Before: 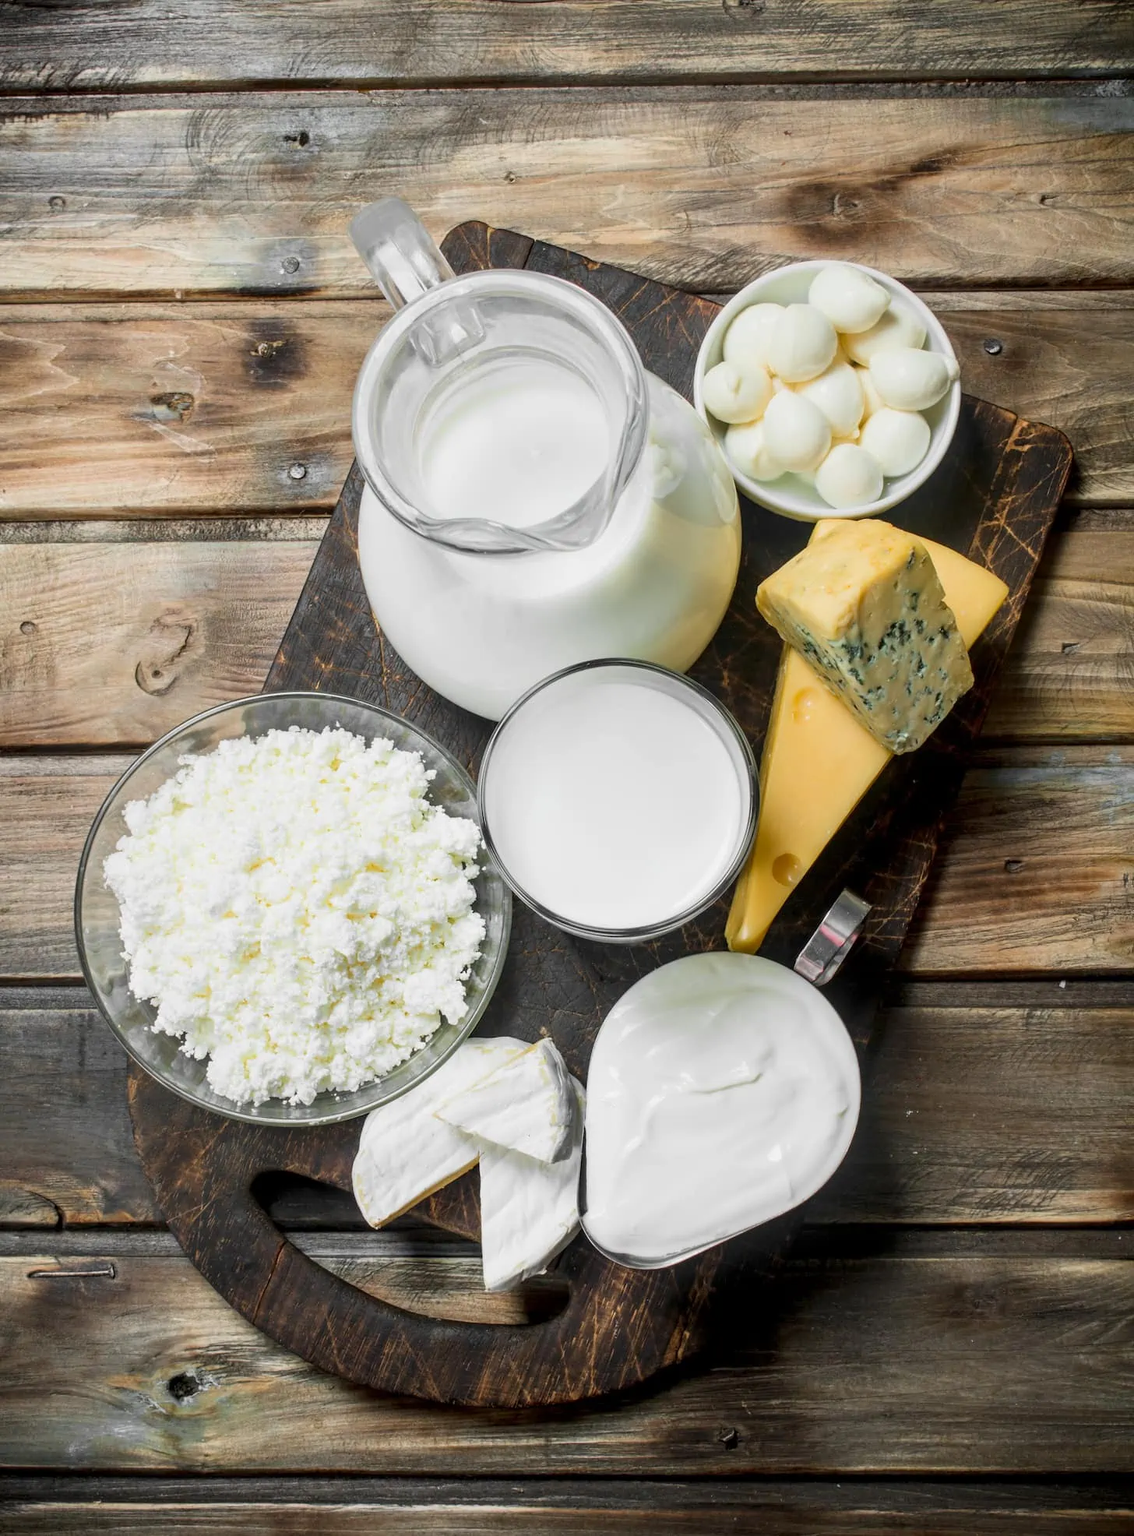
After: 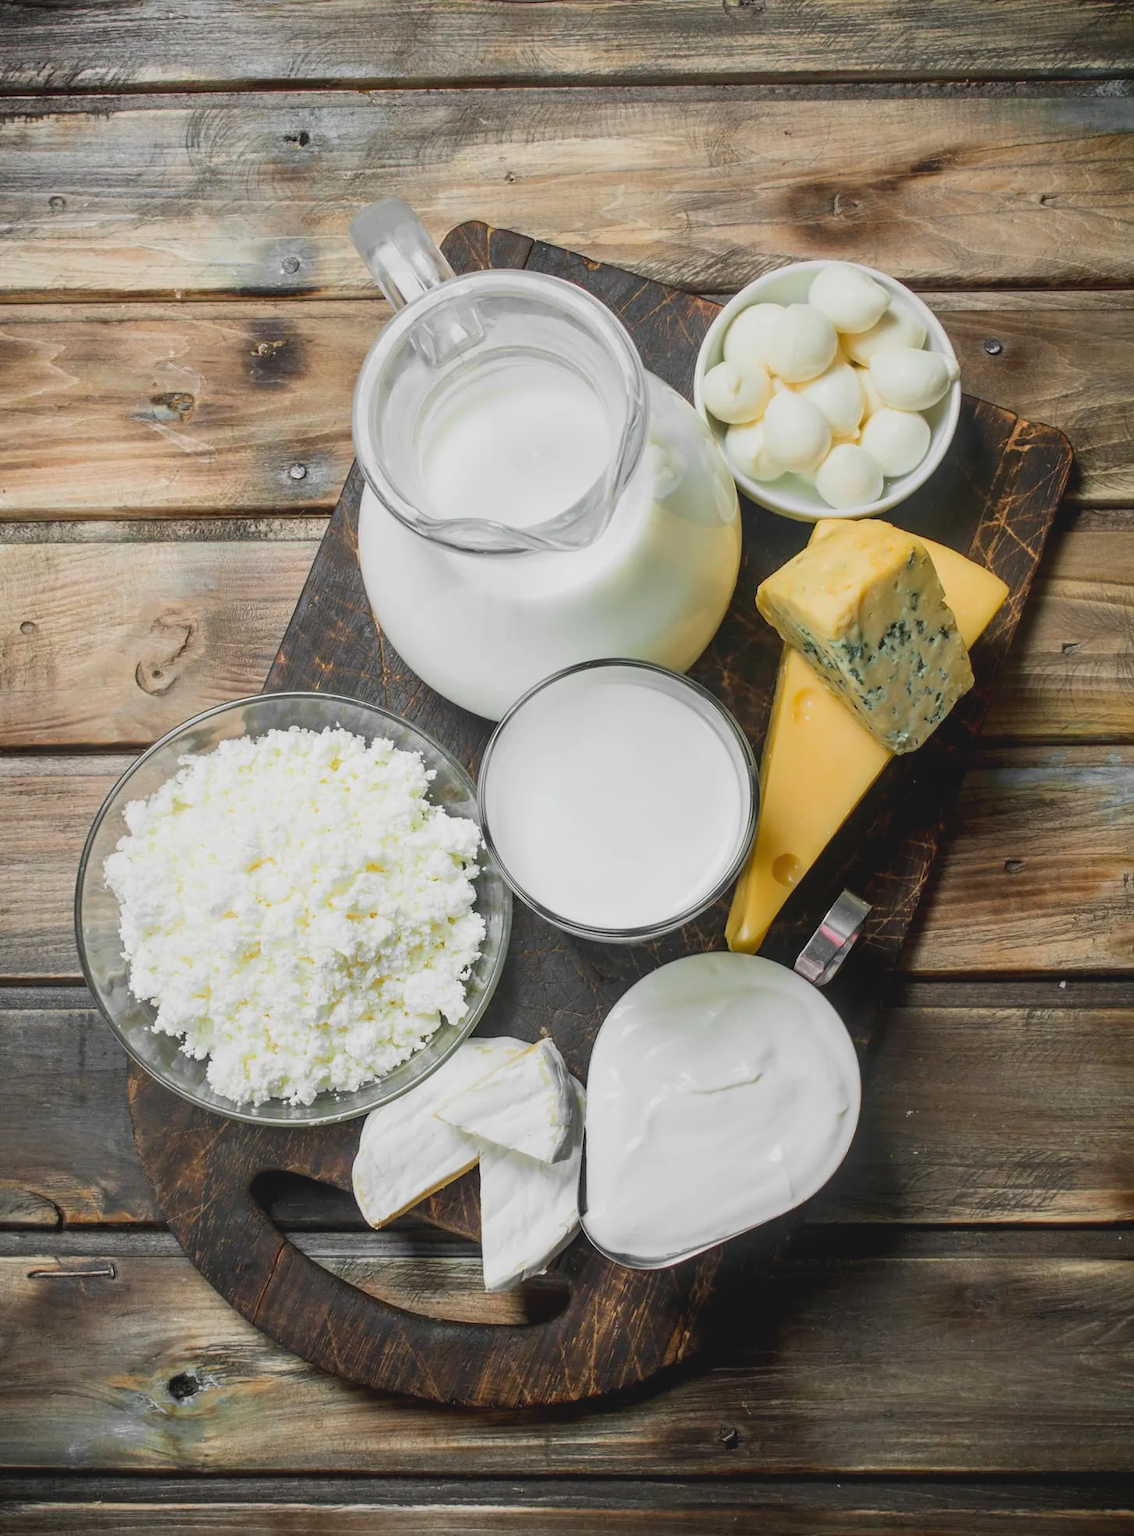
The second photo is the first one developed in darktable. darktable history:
local contrast: highlights 70%, shadows 67%, detail 82%, midtone range 0.326
